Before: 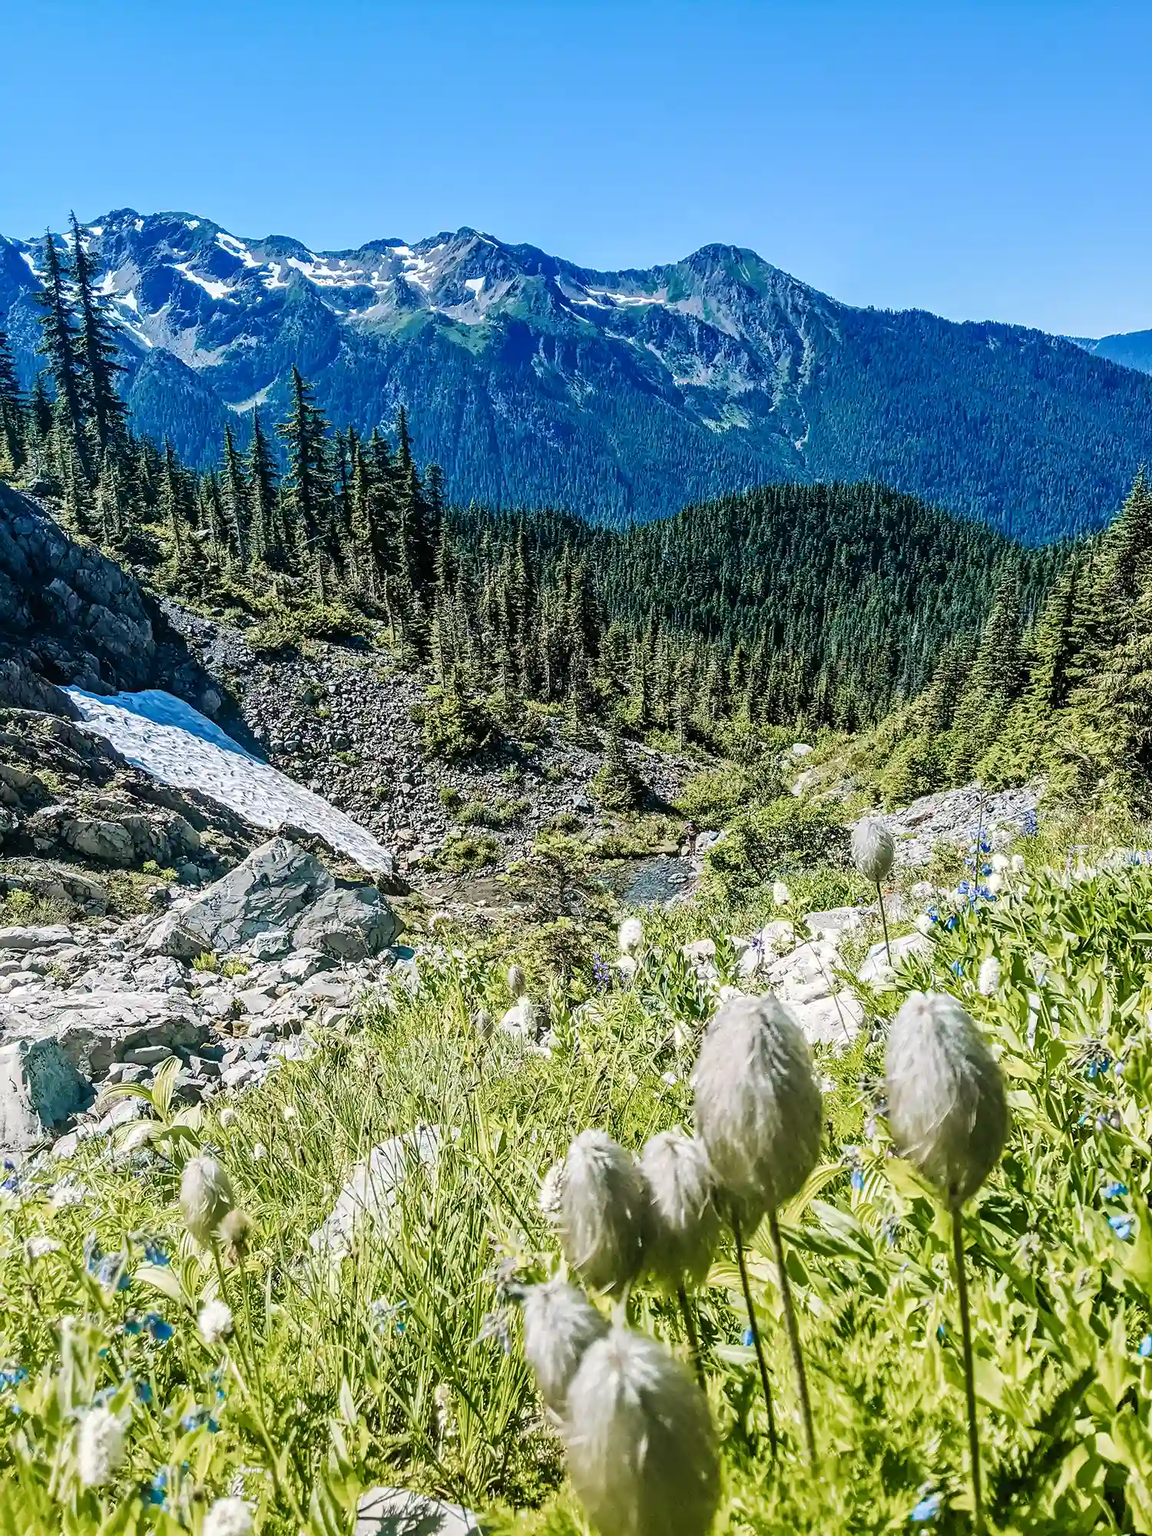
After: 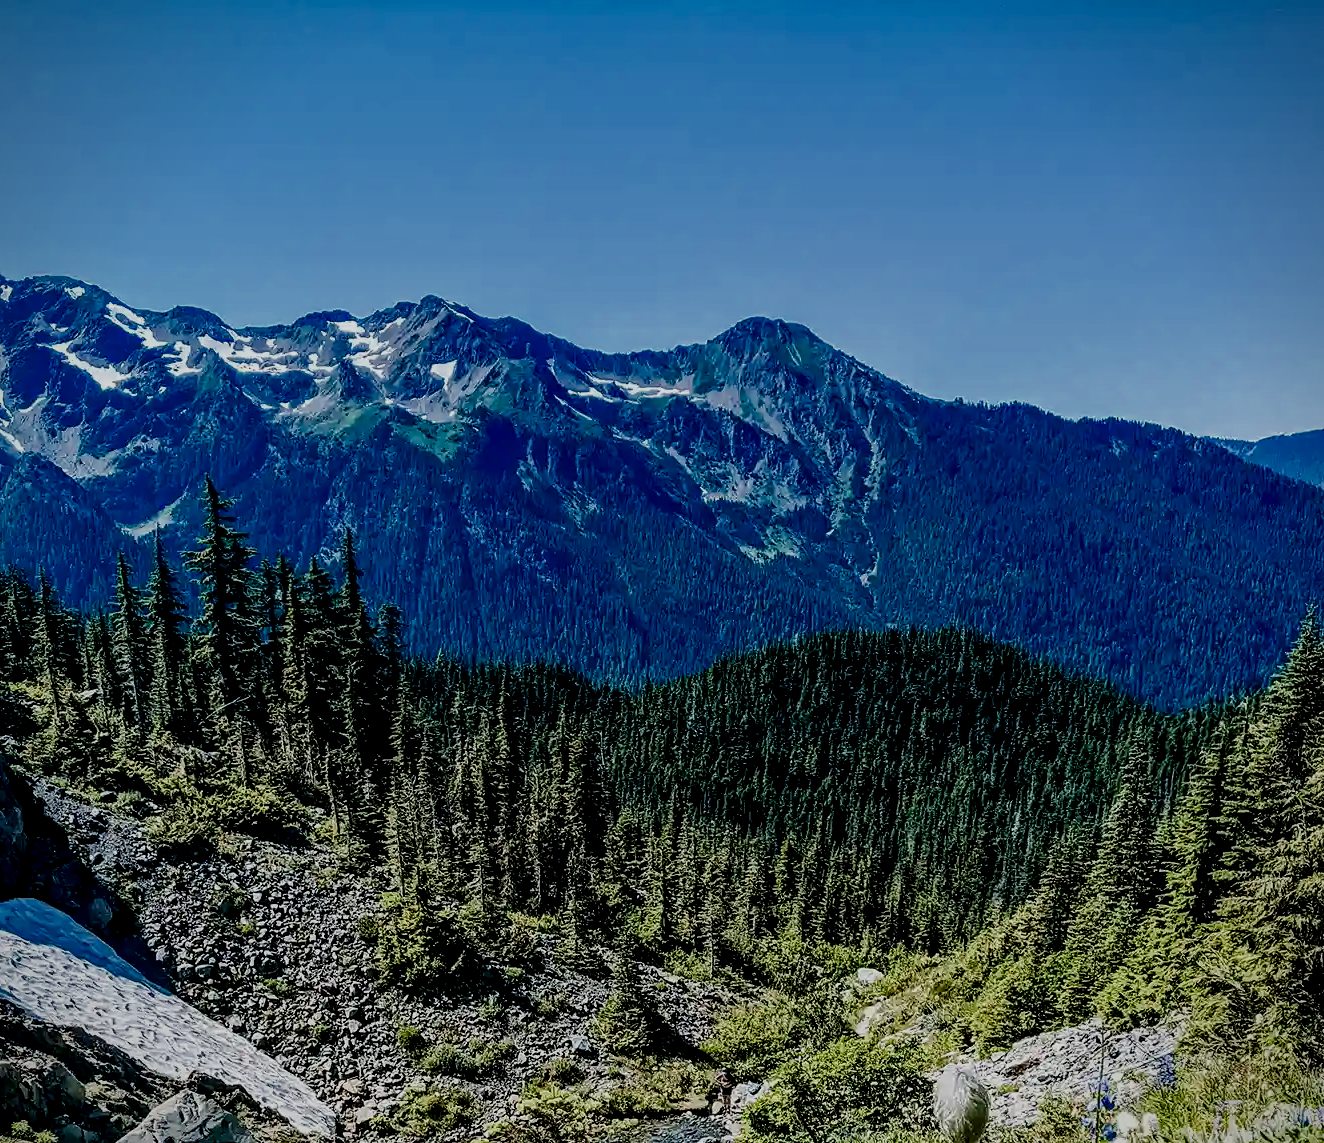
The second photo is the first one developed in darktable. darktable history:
crop and rotate: left 11.677%, bottom 42.826%
contrast brightness saturation: brightness -0.533
local contrast: highlights 104%, shadows 99%, detail 131%, midtone range 0.2
filmic rgb: black relative exposure -4.39 EV, white relative exposure 5.04 EV, hardness 2.19, latitude 40.26%, contrast 1.146, highlights saturation mix 10.08%, shadows ↔ highlights balance 0.831%
vignetting: fall-off start 91.14%, saturation -0.028
exposure: black level correction 0.001, exposure 0.498 EV, compensate exposure bias true, compensate highlight preservation false
